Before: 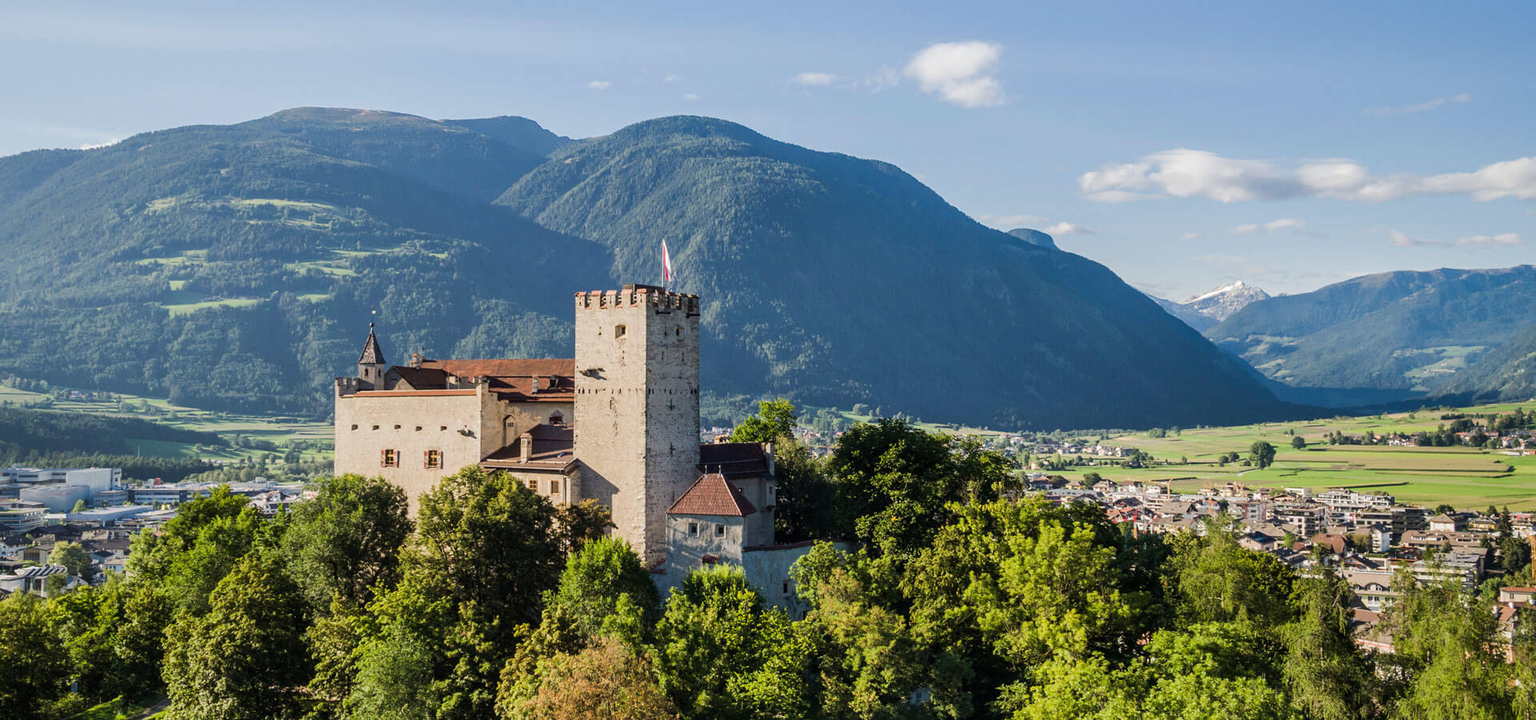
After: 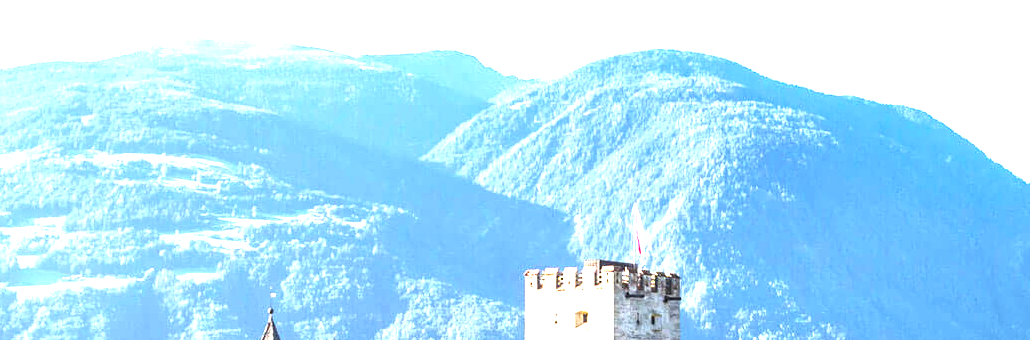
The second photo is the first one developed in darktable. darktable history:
white balance: red 0.982, blue 1.018
tone equalizer: on, module defaults
crop: left 10.121%, top 10.631%, right 36.218%, bottom 51.526%
exposure: black level correction 0, exposure 2.327 EV, compensate exposure bias true, compensate highlight preservation false
